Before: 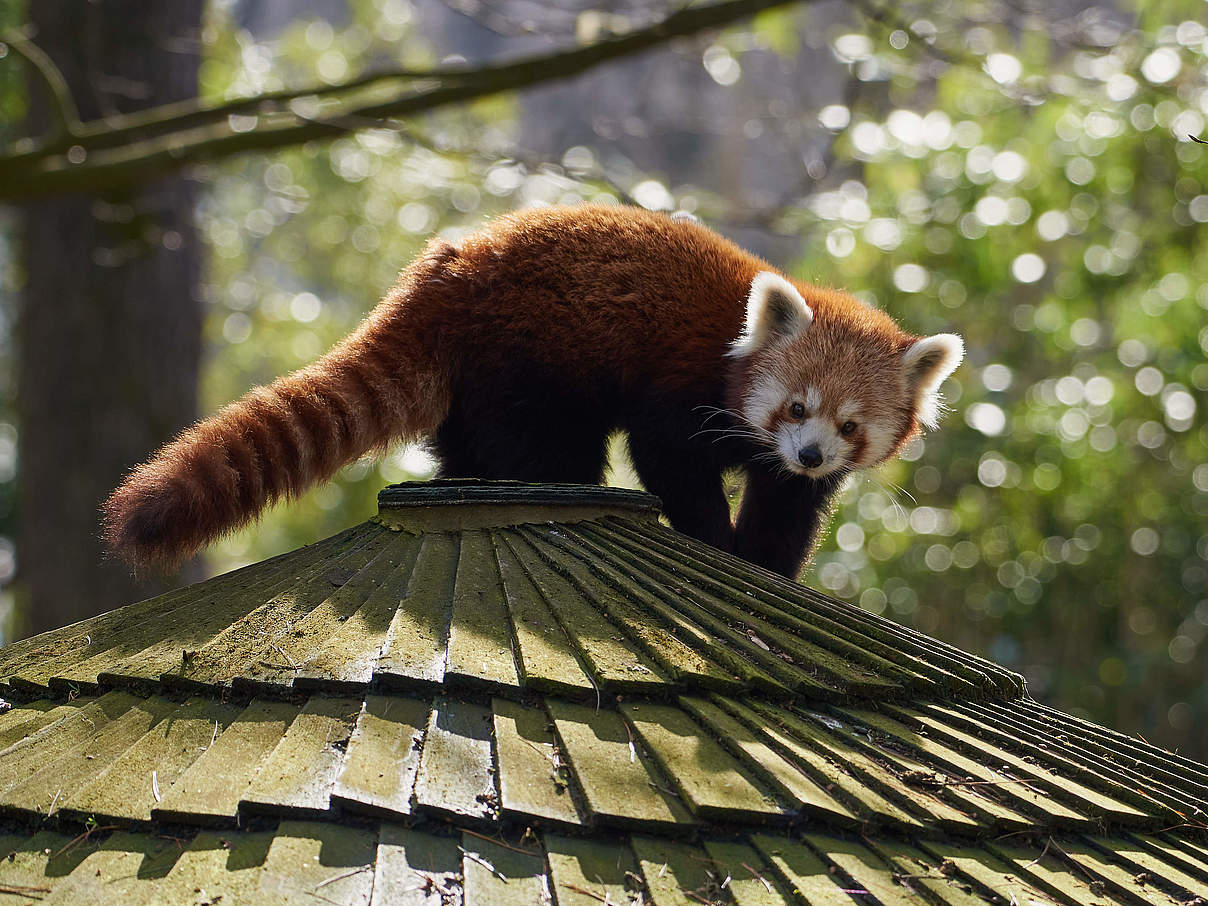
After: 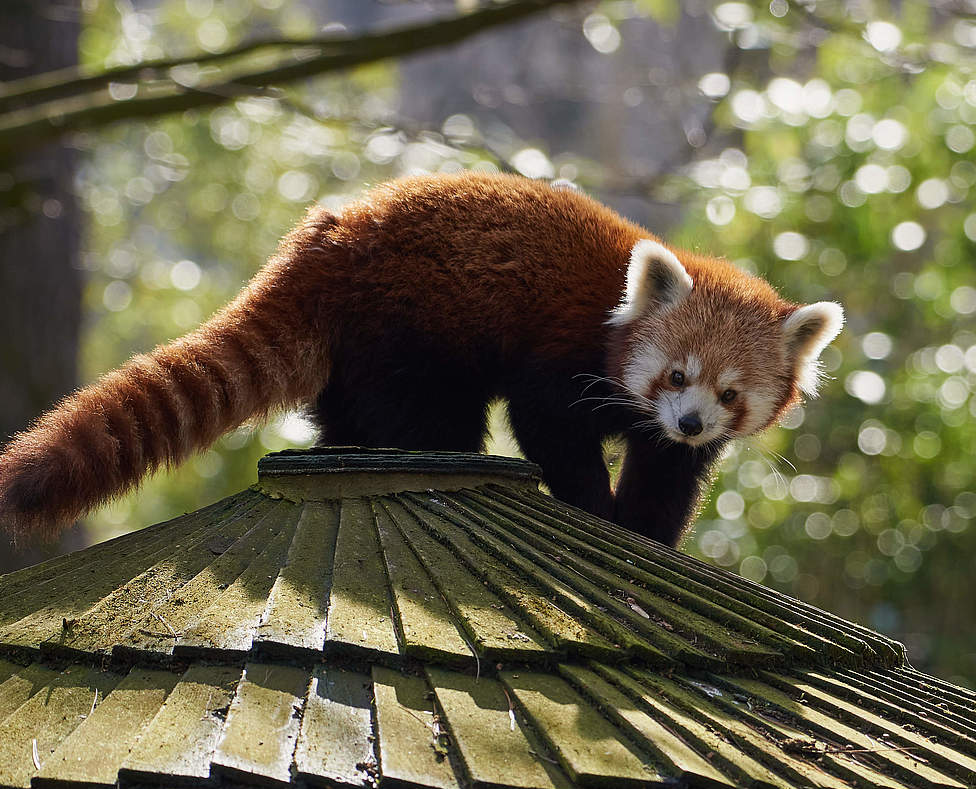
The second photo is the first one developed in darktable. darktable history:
crop: left 9.976%, top 3.615%, right 9.192%, bottom 9.278%
